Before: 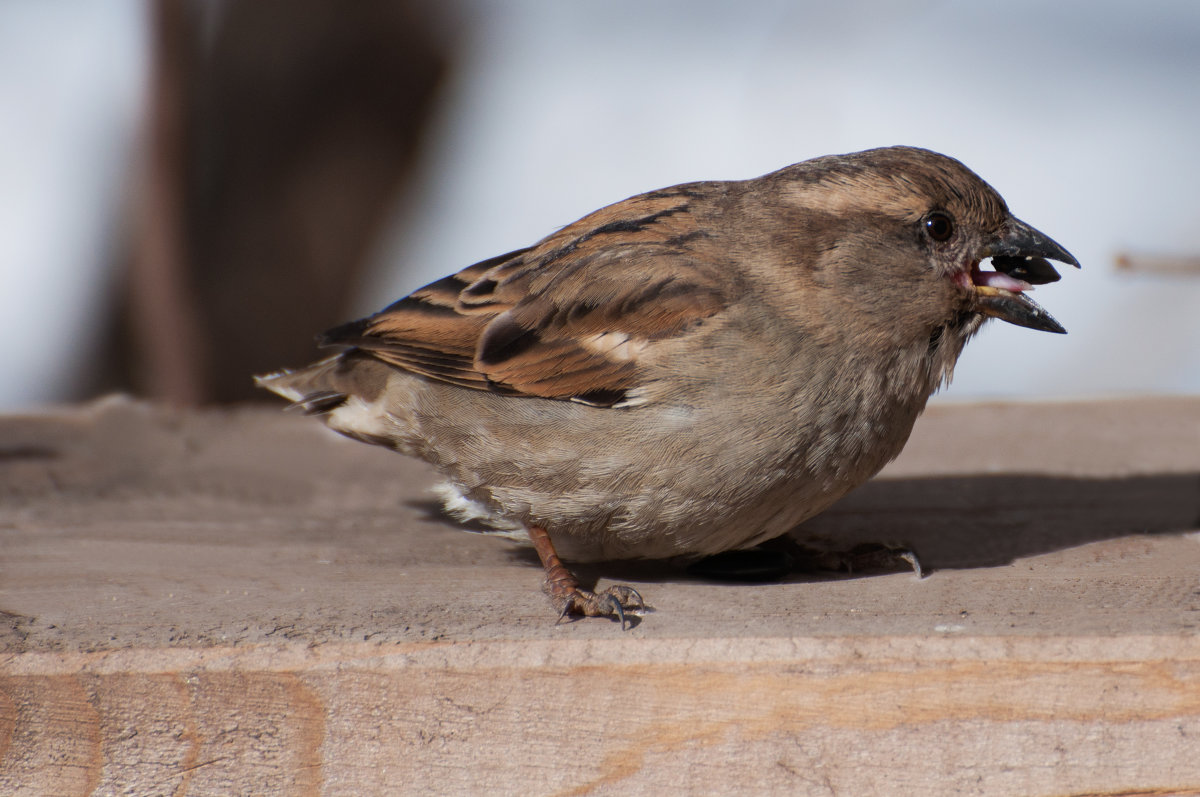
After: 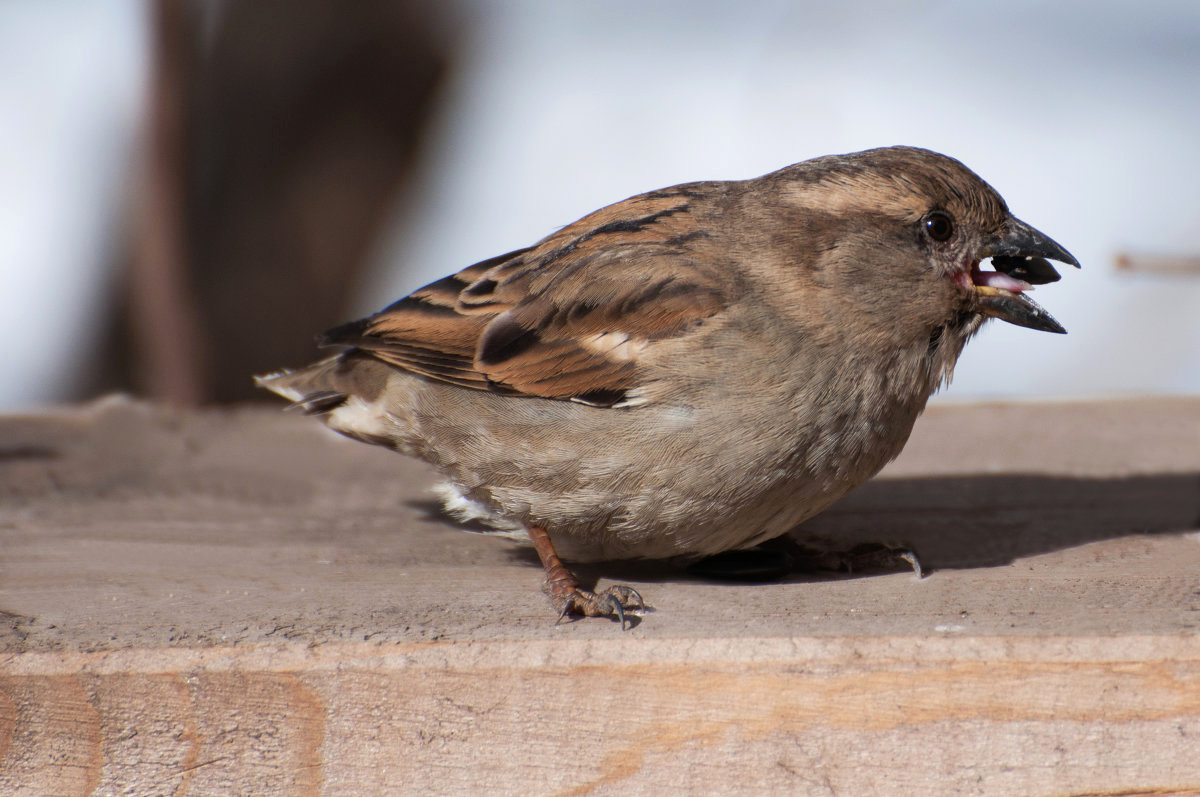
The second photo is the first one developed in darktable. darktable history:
exposure: exposure 0.205 EV, compensate exposure bias true, compensate highlight preservation false
